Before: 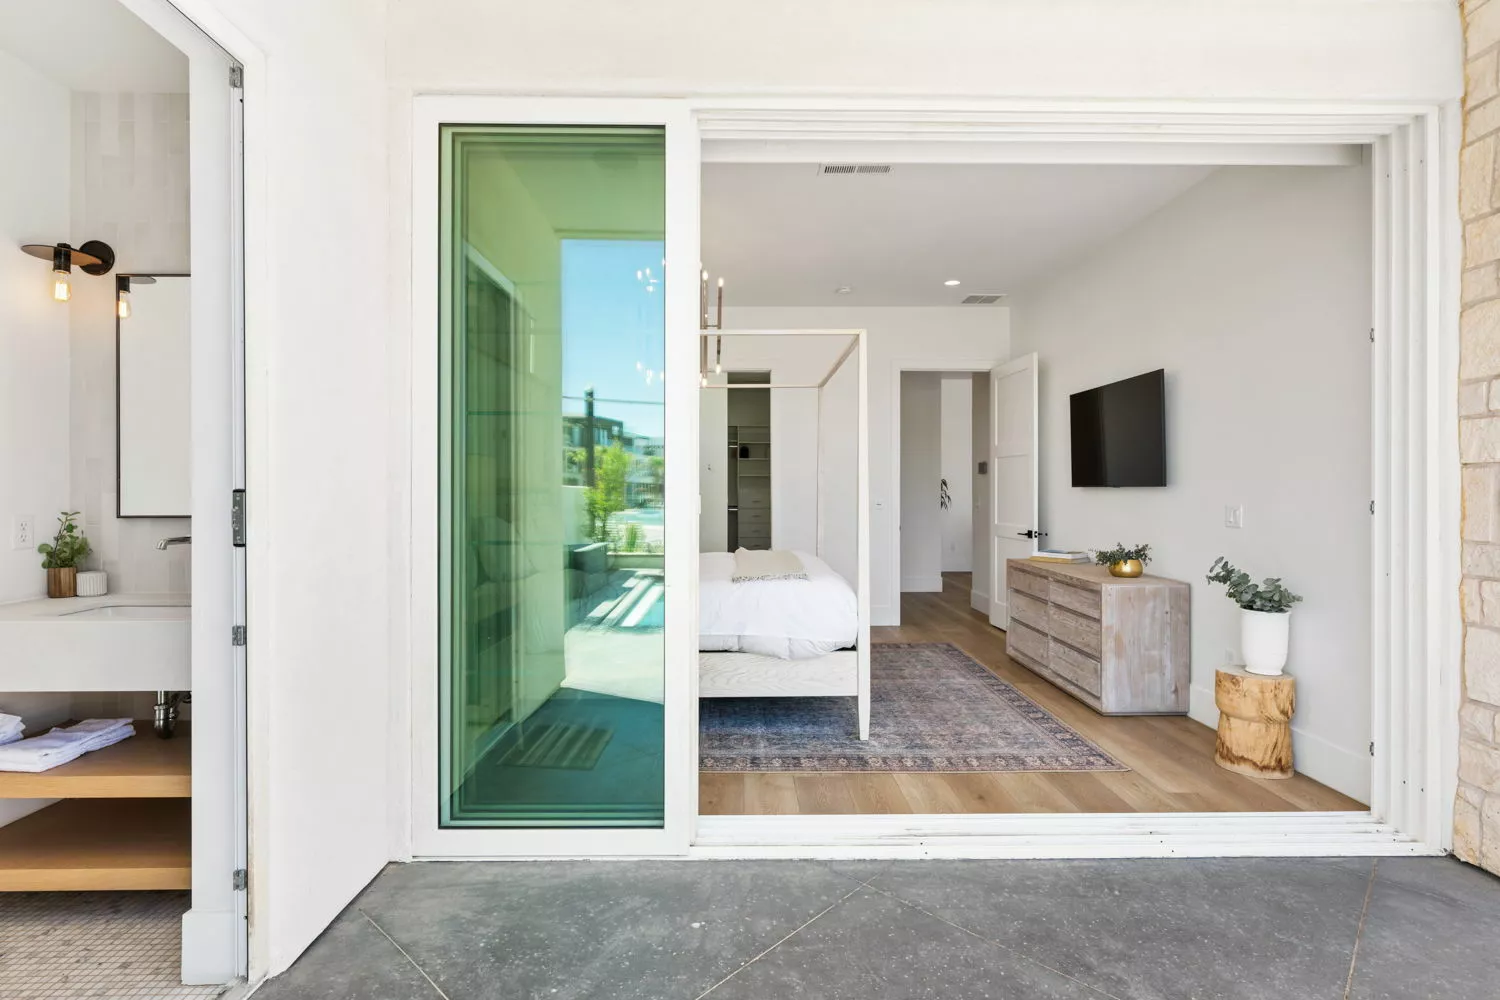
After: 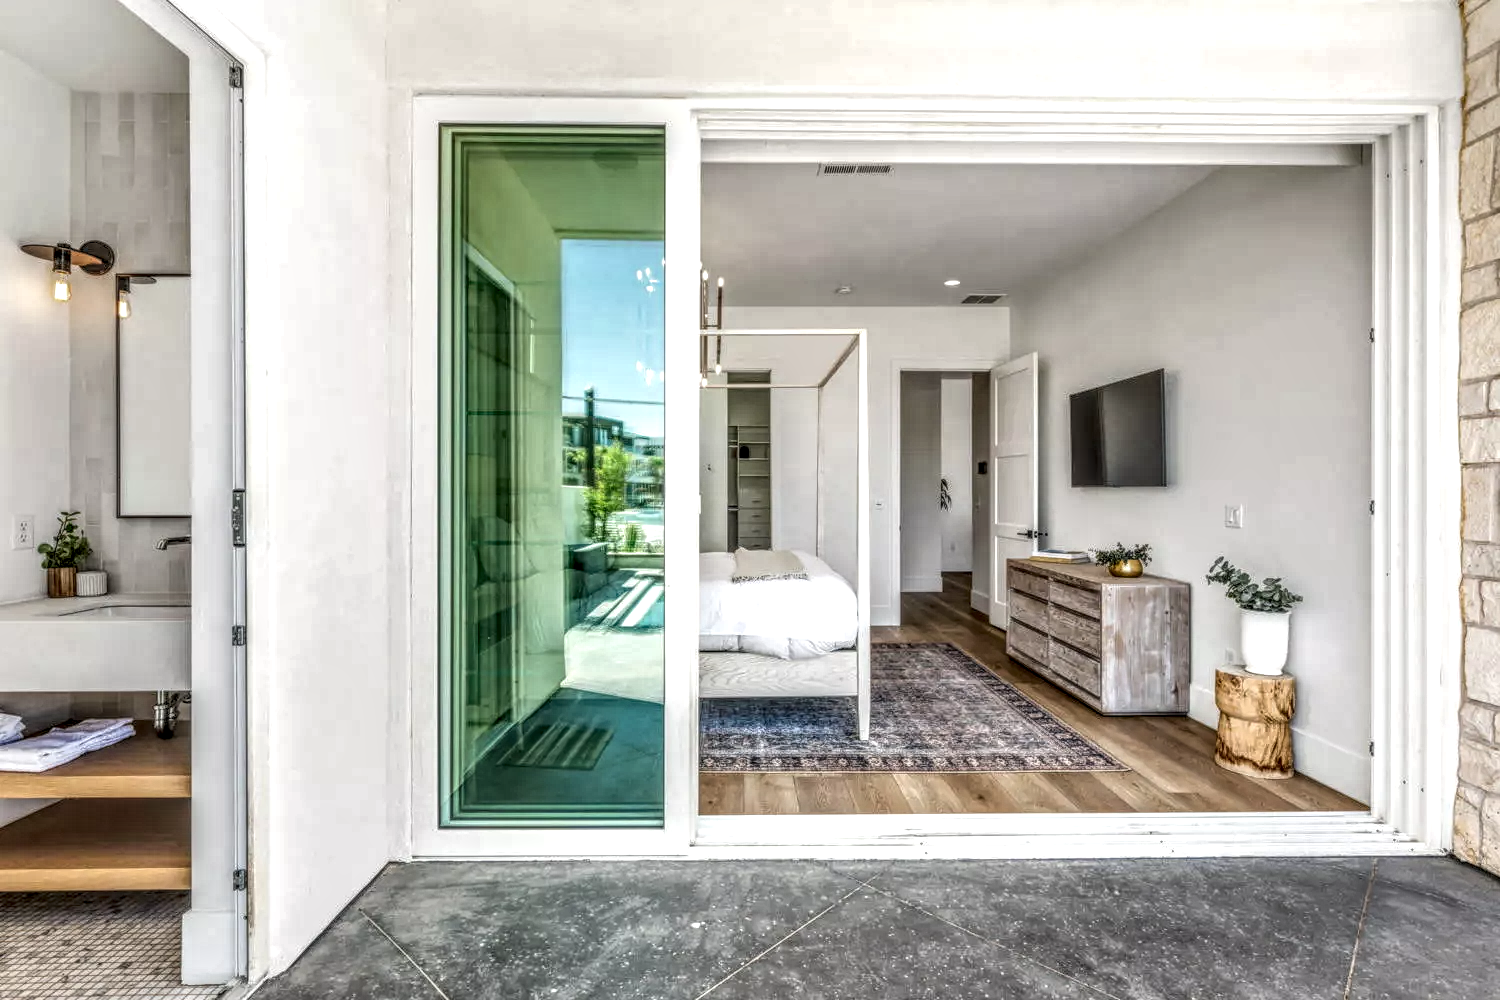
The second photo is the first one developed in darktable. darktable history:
levels: levels [0, 0.498, 1]
local contrast: highlights 5%, shadows 3%, detail 299%, midtone range 0.296
